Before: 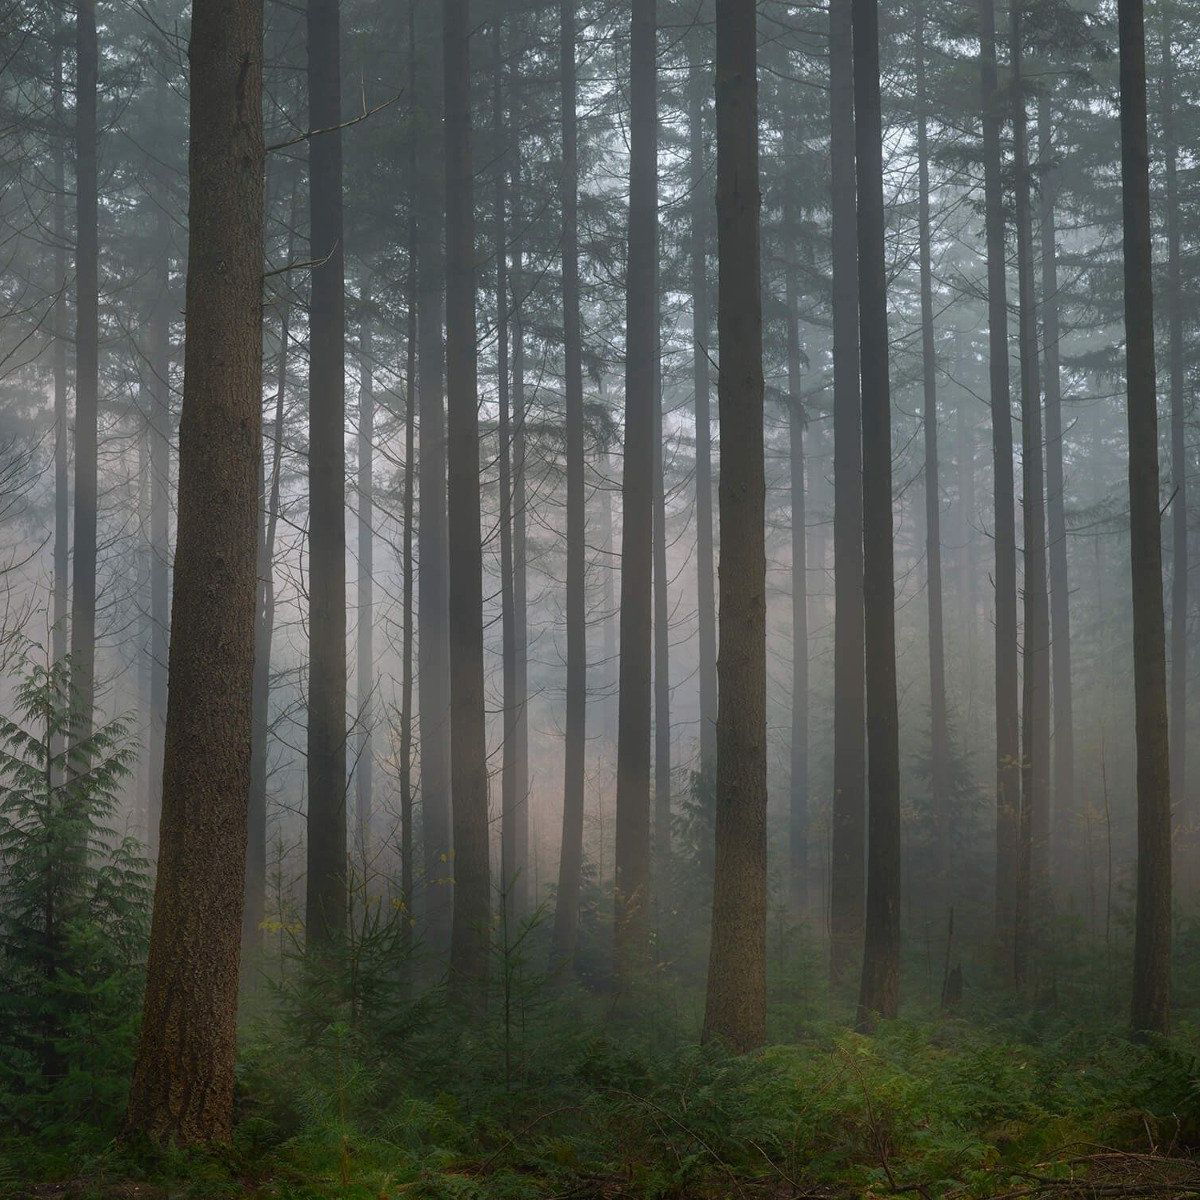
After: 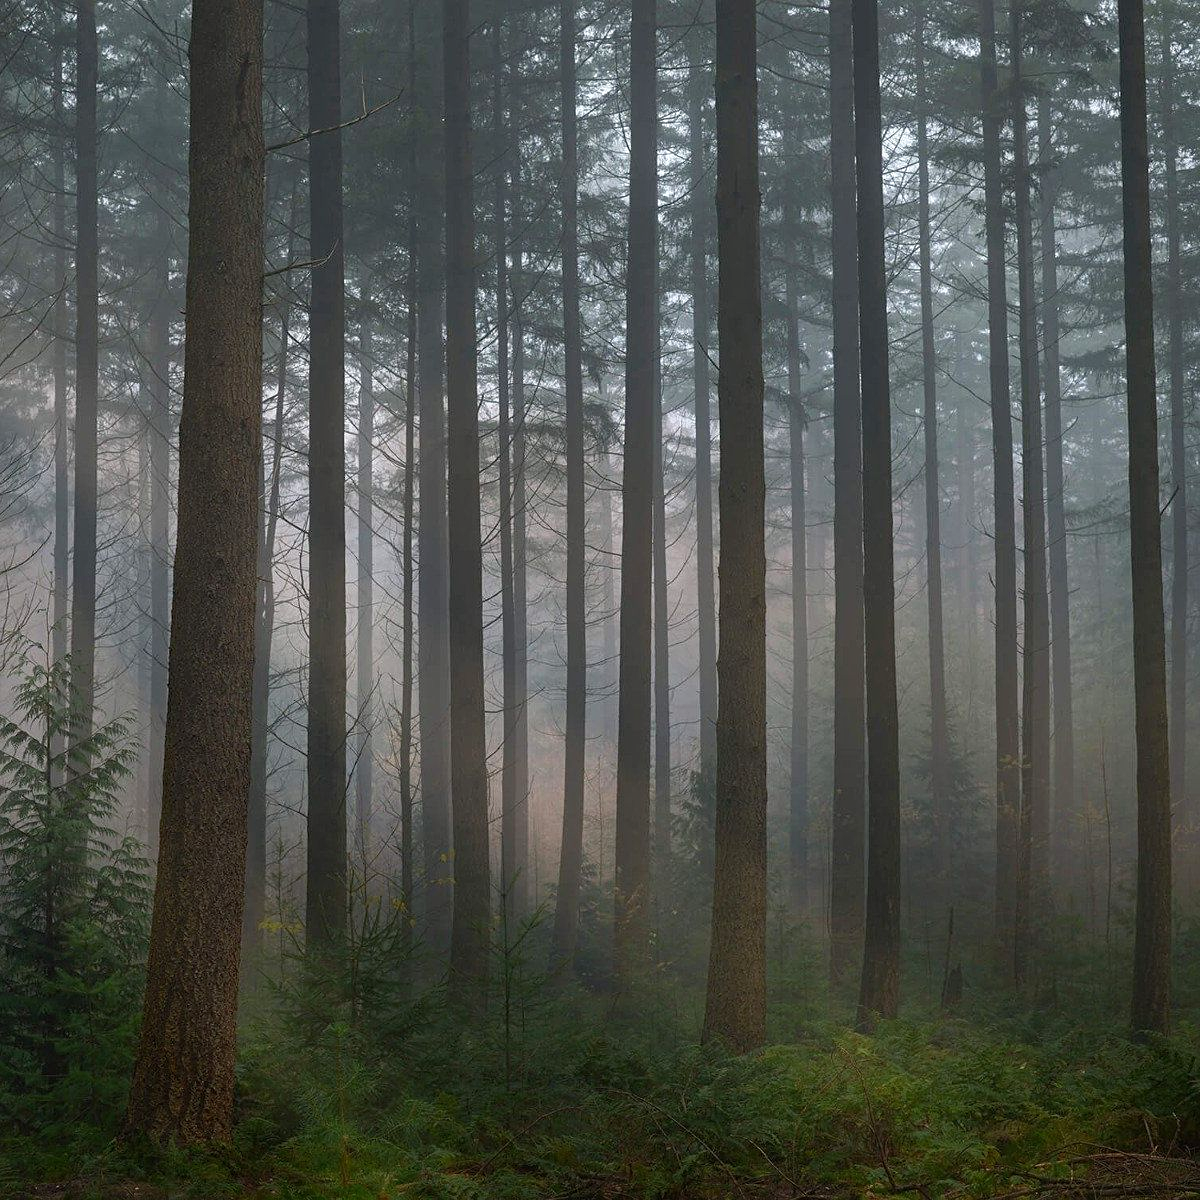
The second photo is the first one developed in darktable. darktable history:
haze removal: compatibility mode true, adaptive false
sharpen: amount 0.2
